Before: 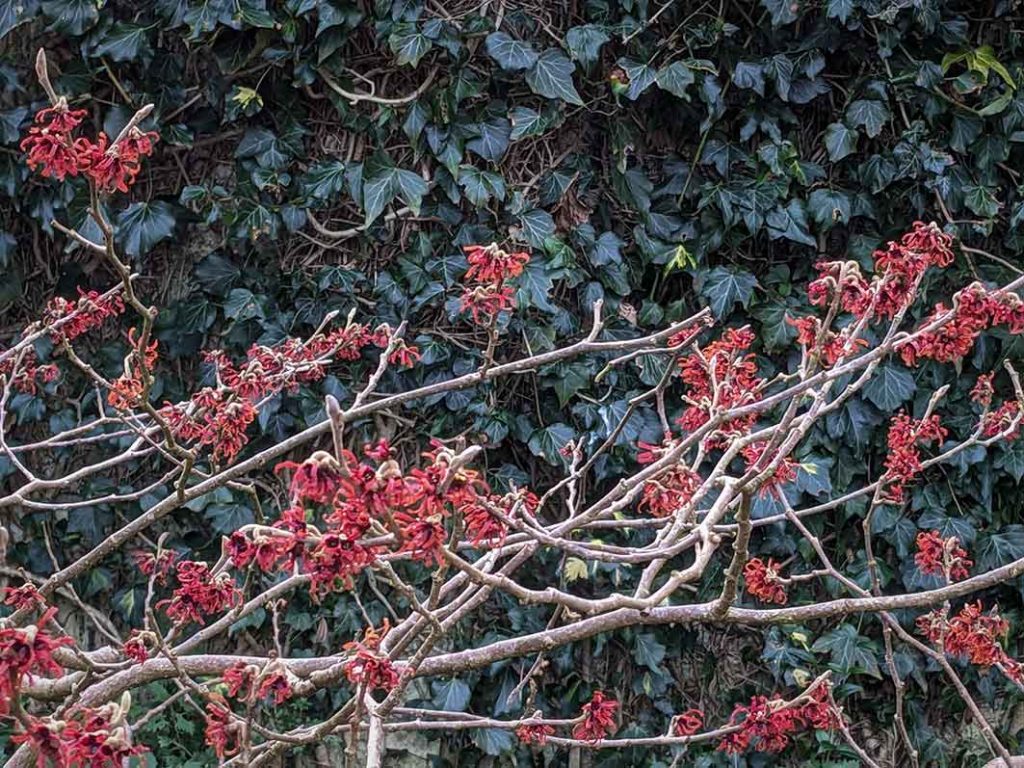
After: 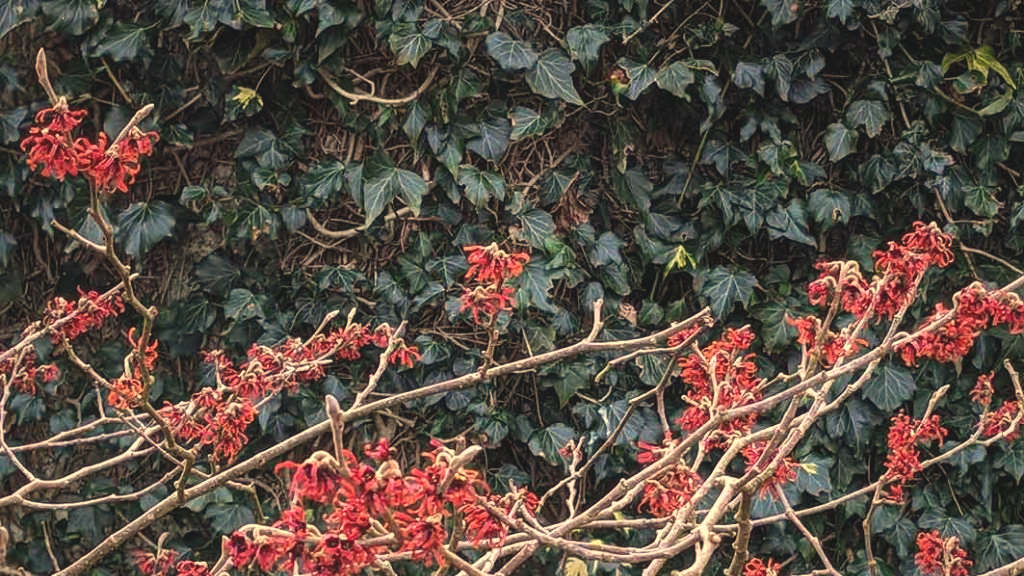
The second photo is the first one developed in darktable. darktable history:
exposure: black level correction -0.008, exposure 0.067 EV, compensate highlight preservation false
crop: bottom 24.967%
white balance: red 1.138, green 0.996, blue 0.812
